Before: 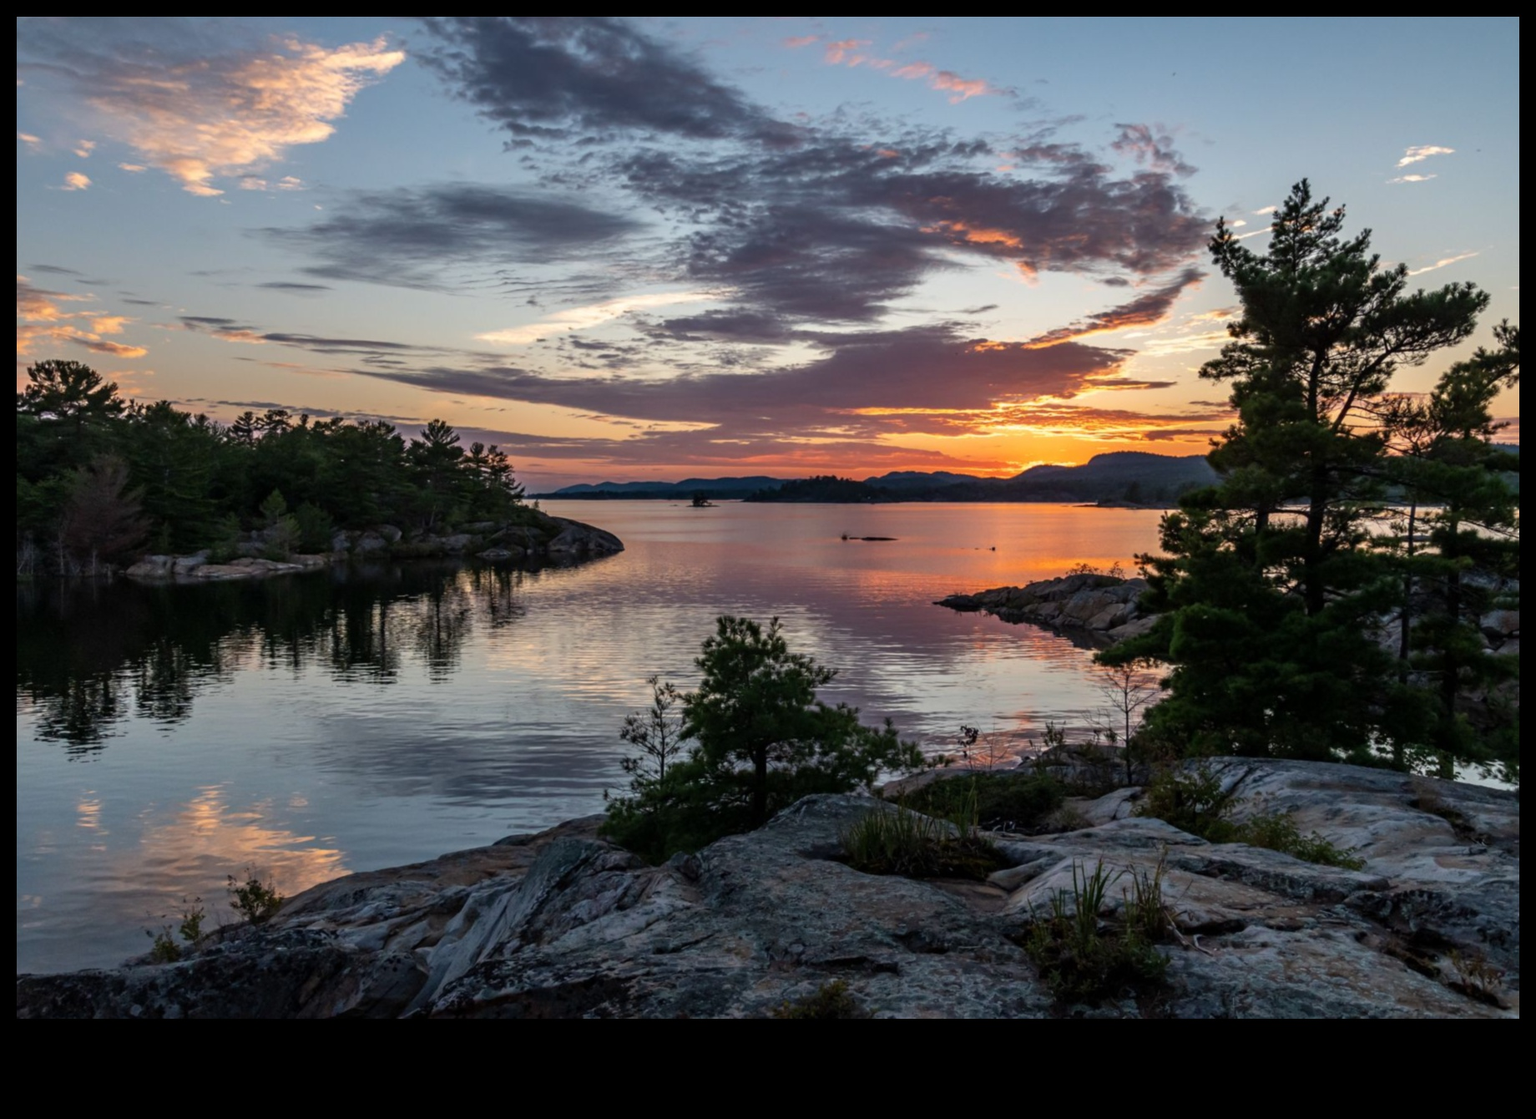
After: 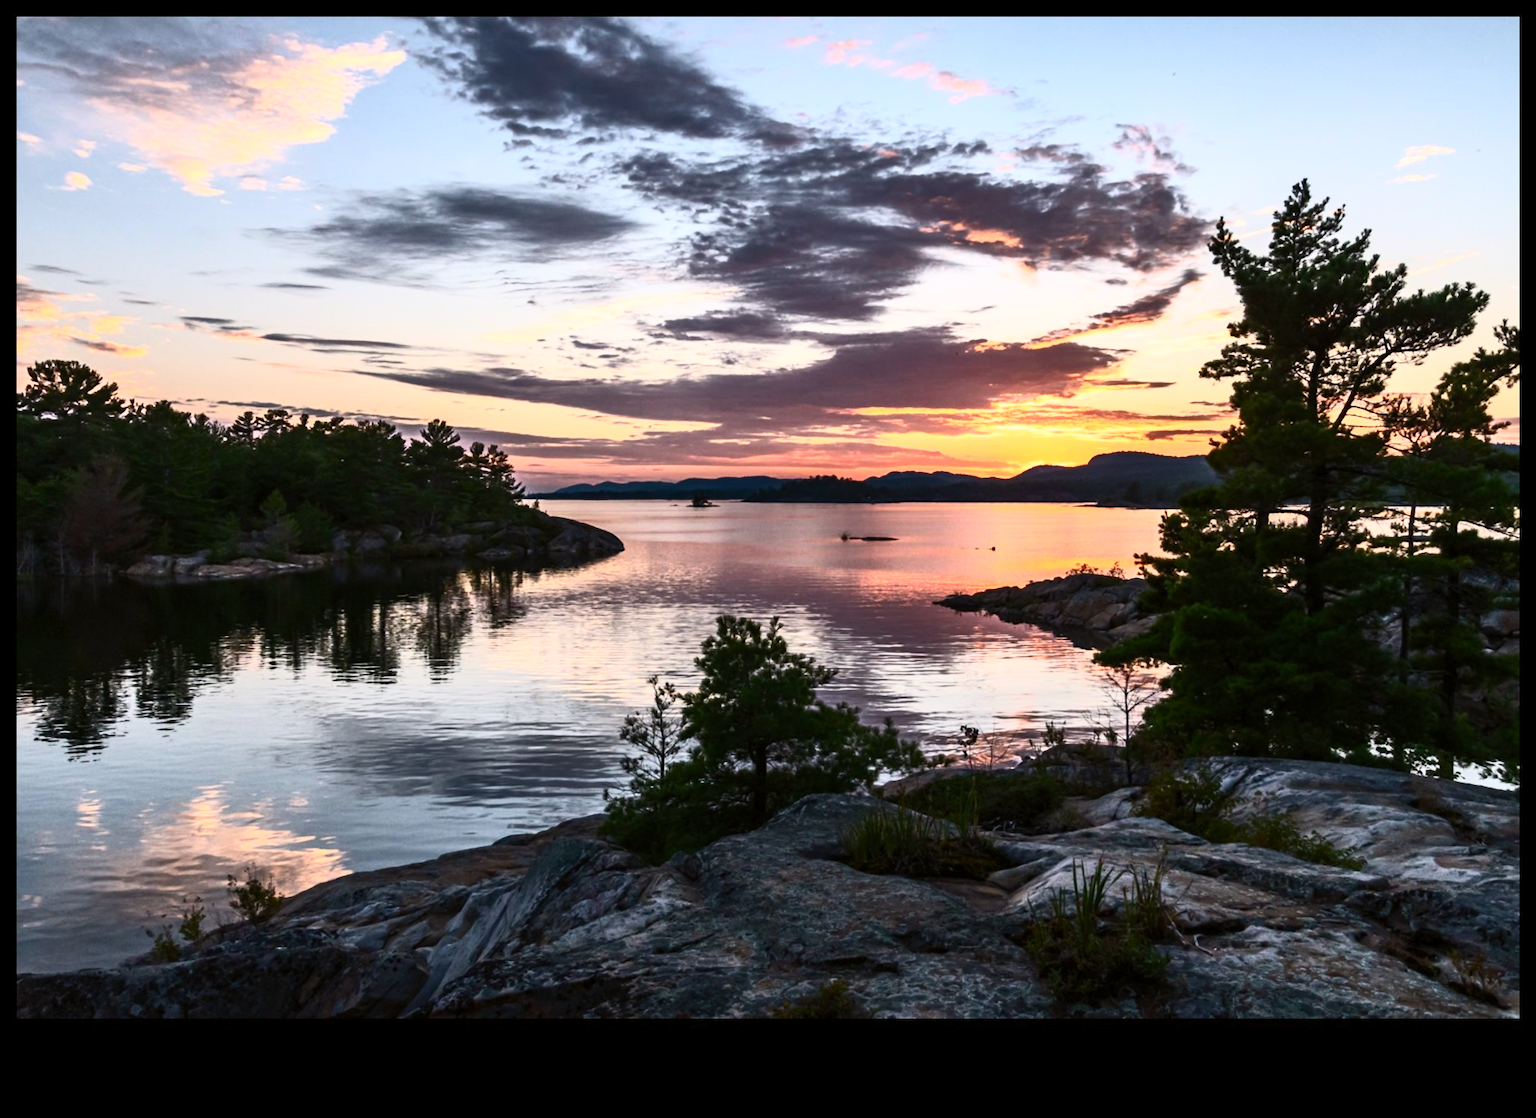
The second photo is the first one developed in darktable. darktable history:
color correction: highlights a* 3.01, highlights b* -1.51, shadows a* -0.073, shadows b* 2.1, saturation 0.978
contrast equalizer: y [[0.5 ×6], [0.5 ×6], [0.5, 0.5, 0.501, 0.545, 0.707, 0.863], [0 ×6], [0 ×6]]
contrast brightness saturation: contrast 0.625, brightness 0.355, saturation 0.146
